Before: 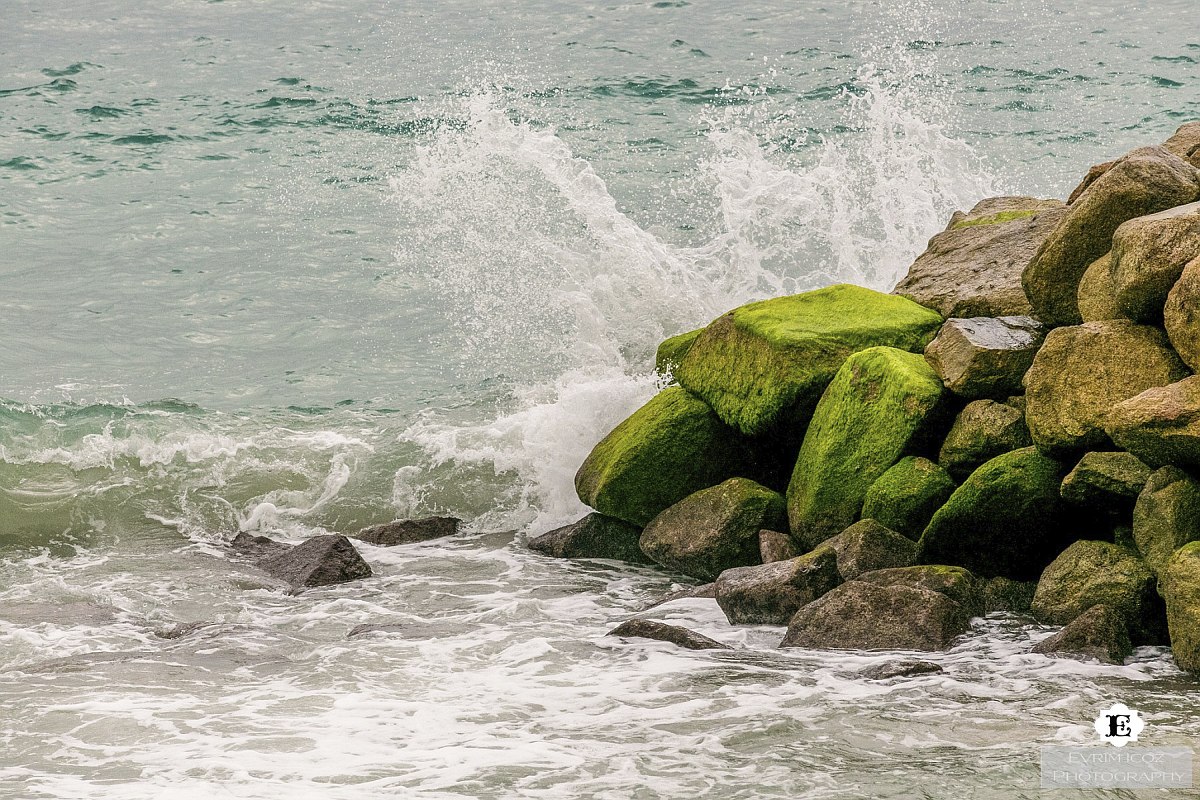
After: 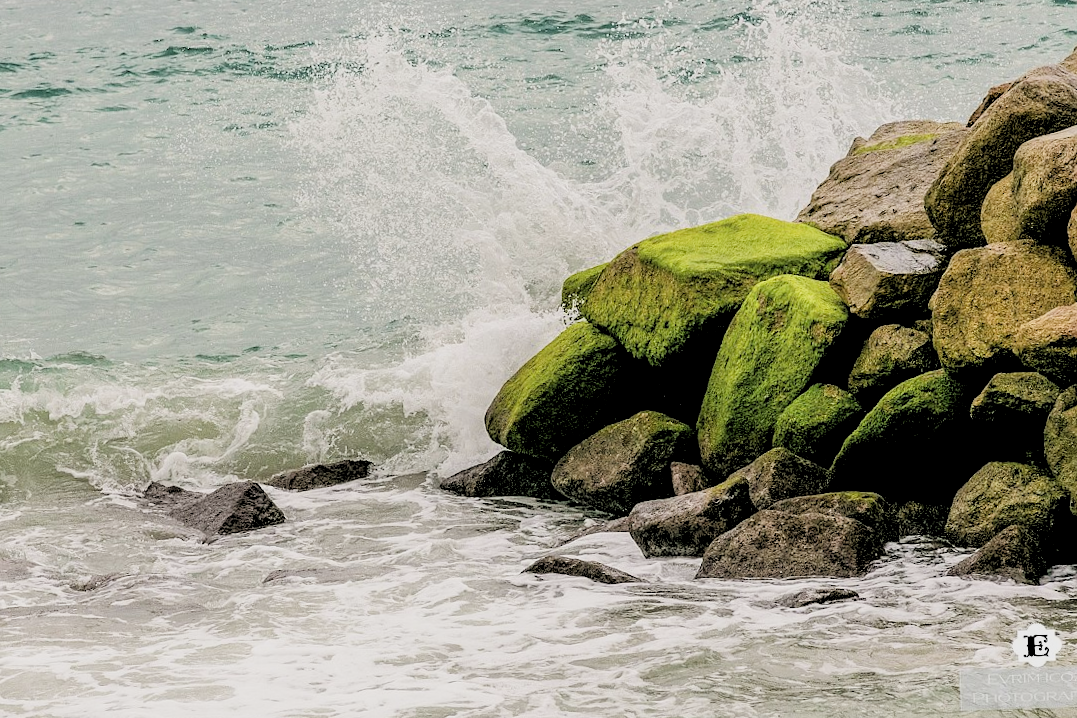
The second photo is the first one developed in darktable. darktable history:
rgb levels: levels [[0.029, 0.461, 0.922], [0, 0.5, 1], [0, 0.5, 1]]
filmic rgb: white relative exposure 3.8 EV, hardness 4.35
exposure: exposure 0.2 EV, compensate highlight preservation false
crop and rotate: angle 1.96°, left 5.673%, top 5.673%
